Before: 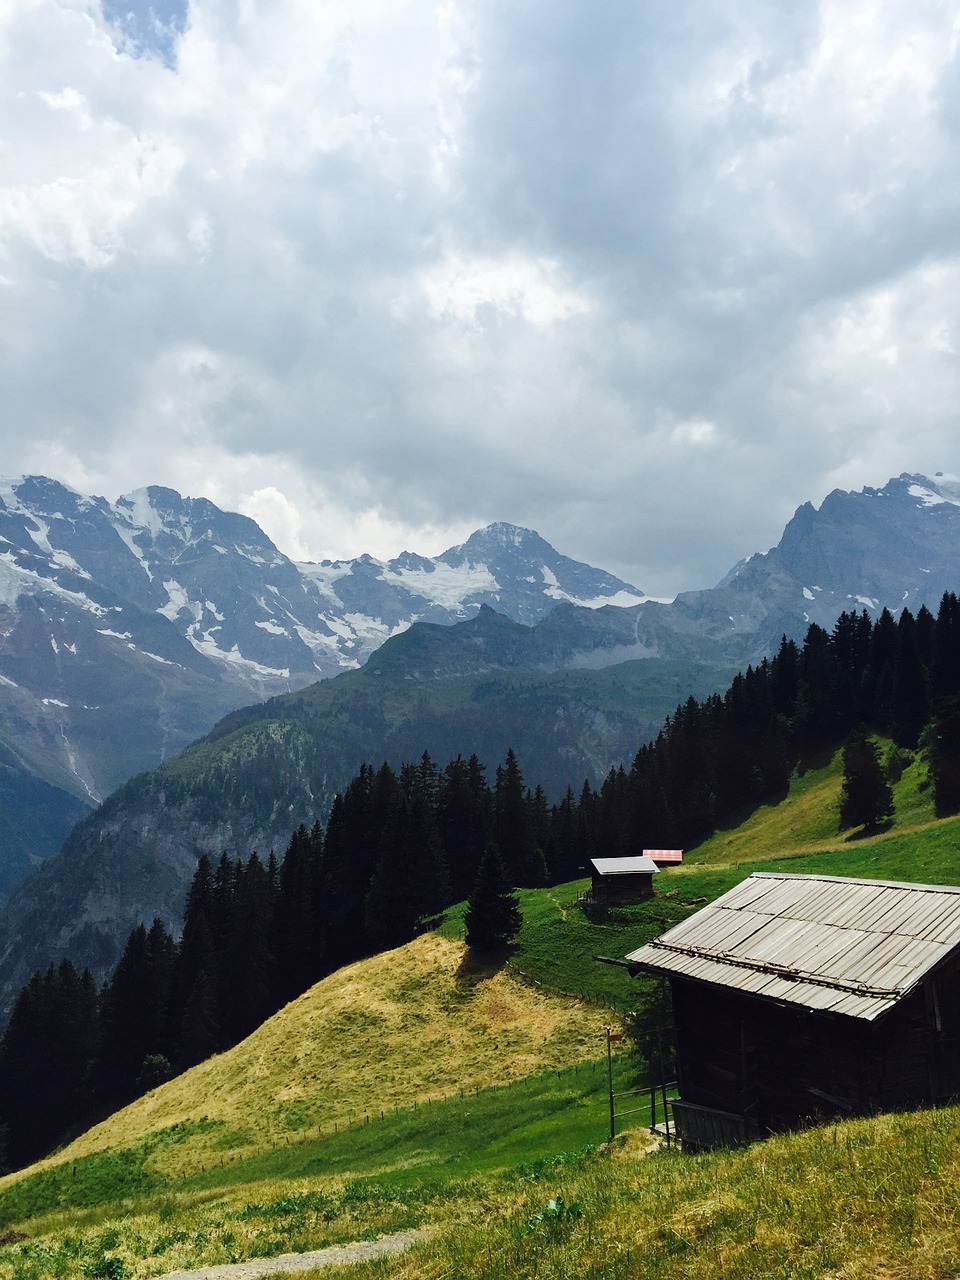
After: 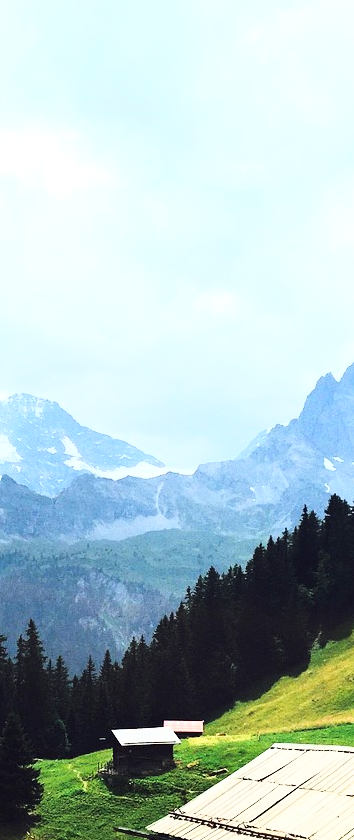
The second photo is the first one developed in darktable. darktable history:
crop and rotate: left 49.936%, top 10.094%, right 13.136%, bottom 24.256%
base curve: curves: ch0 [(0, 0) (0.018, 0.026) (0.143, 0.37) (0.33, 0.731) (0.458, 0.853) (0.735, 0.965) (0.905, 0.986) (1, 1)]
exposure: black level correction 0, exposure 0.5 EV, compensate exposure bias true, compensate highlight preservation false
local contrast: mode bilateral grid, contrast 20, coarseness 50, detail 102%, midtone range 0.2
